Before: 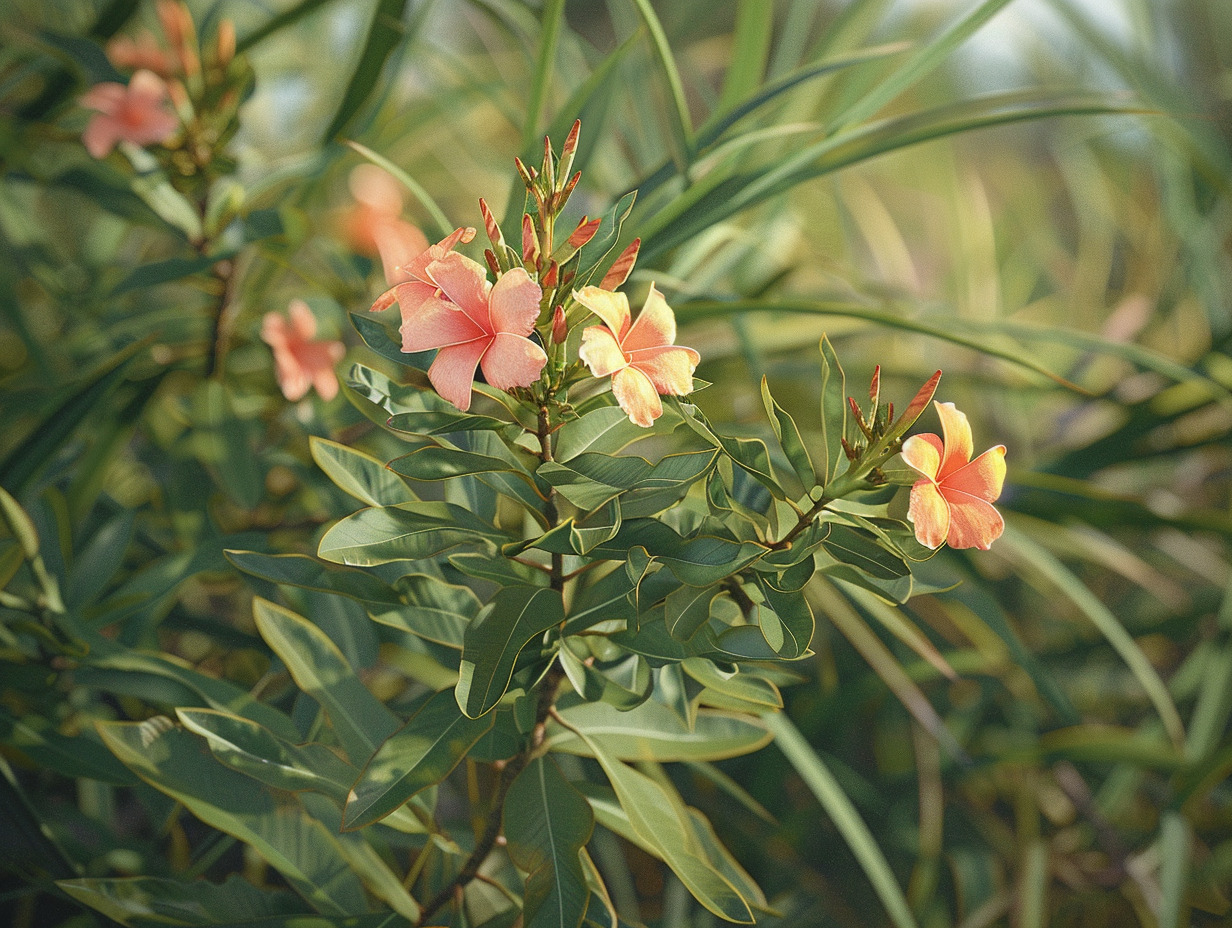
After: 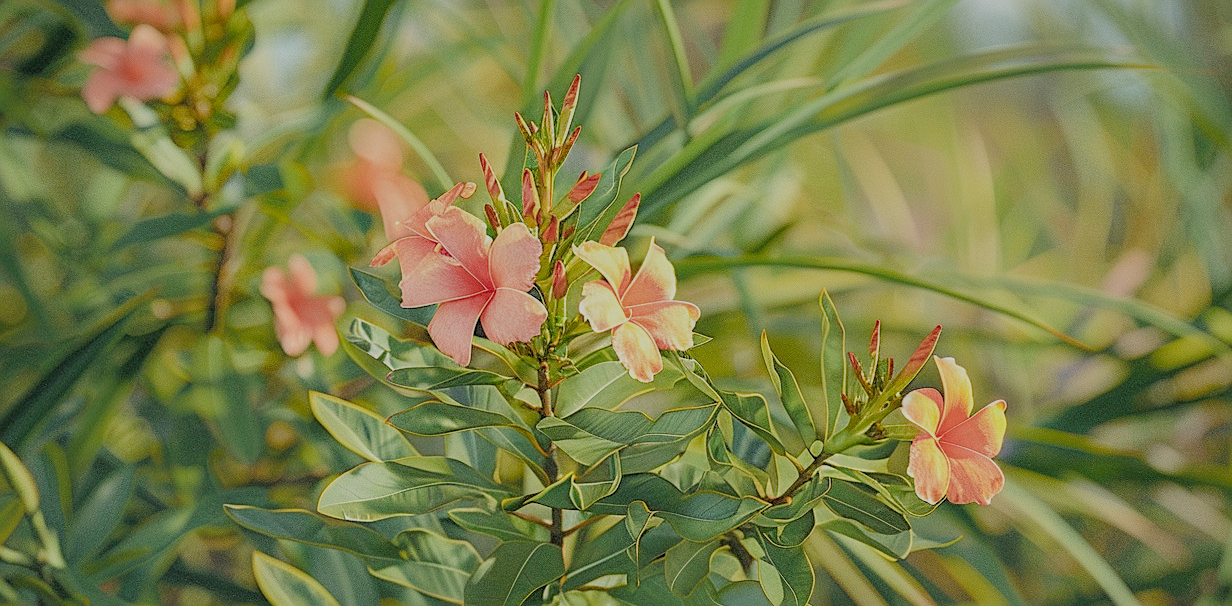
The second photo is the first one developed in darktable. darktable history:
color balance rgb: perceptual saturation grading › global saturation 25.436%, global vibrance 20%
filmic rgb: black relative exposure -8 EV, white relative exposure 8.04 EV, target black luminance 0%, hardness 2.48, latitude 76.05%, contrast 0.557, shadows ↔ highlights balance 0.011%
crop and rotate: top 4.951%, bottom 29.711%
shadows and highlights: shadows 43.76, white point adjustment -1.62, highlights color adjustment 72.41%, soften with gaussian
local contrast: highlights 61%, detail 143%, midtone range 0.427
exposure: exposure 0.602 EV, compensate highlight preservation false
sharpen: on, module defaults
tone equalizer: -8 EV -0.454 EV, -7 EV -0.364 EV, -6 EV -0.36 EV, -5 EV -0.249 EV, -3 EV 0.204 EV, -2 EV 0.338 EV, -1 EV 0.406 EV, +0 EV 0.401 EV, edges refinement/feathering 500, mask exposure compensation -1.57 EV, preserve details guided filter
